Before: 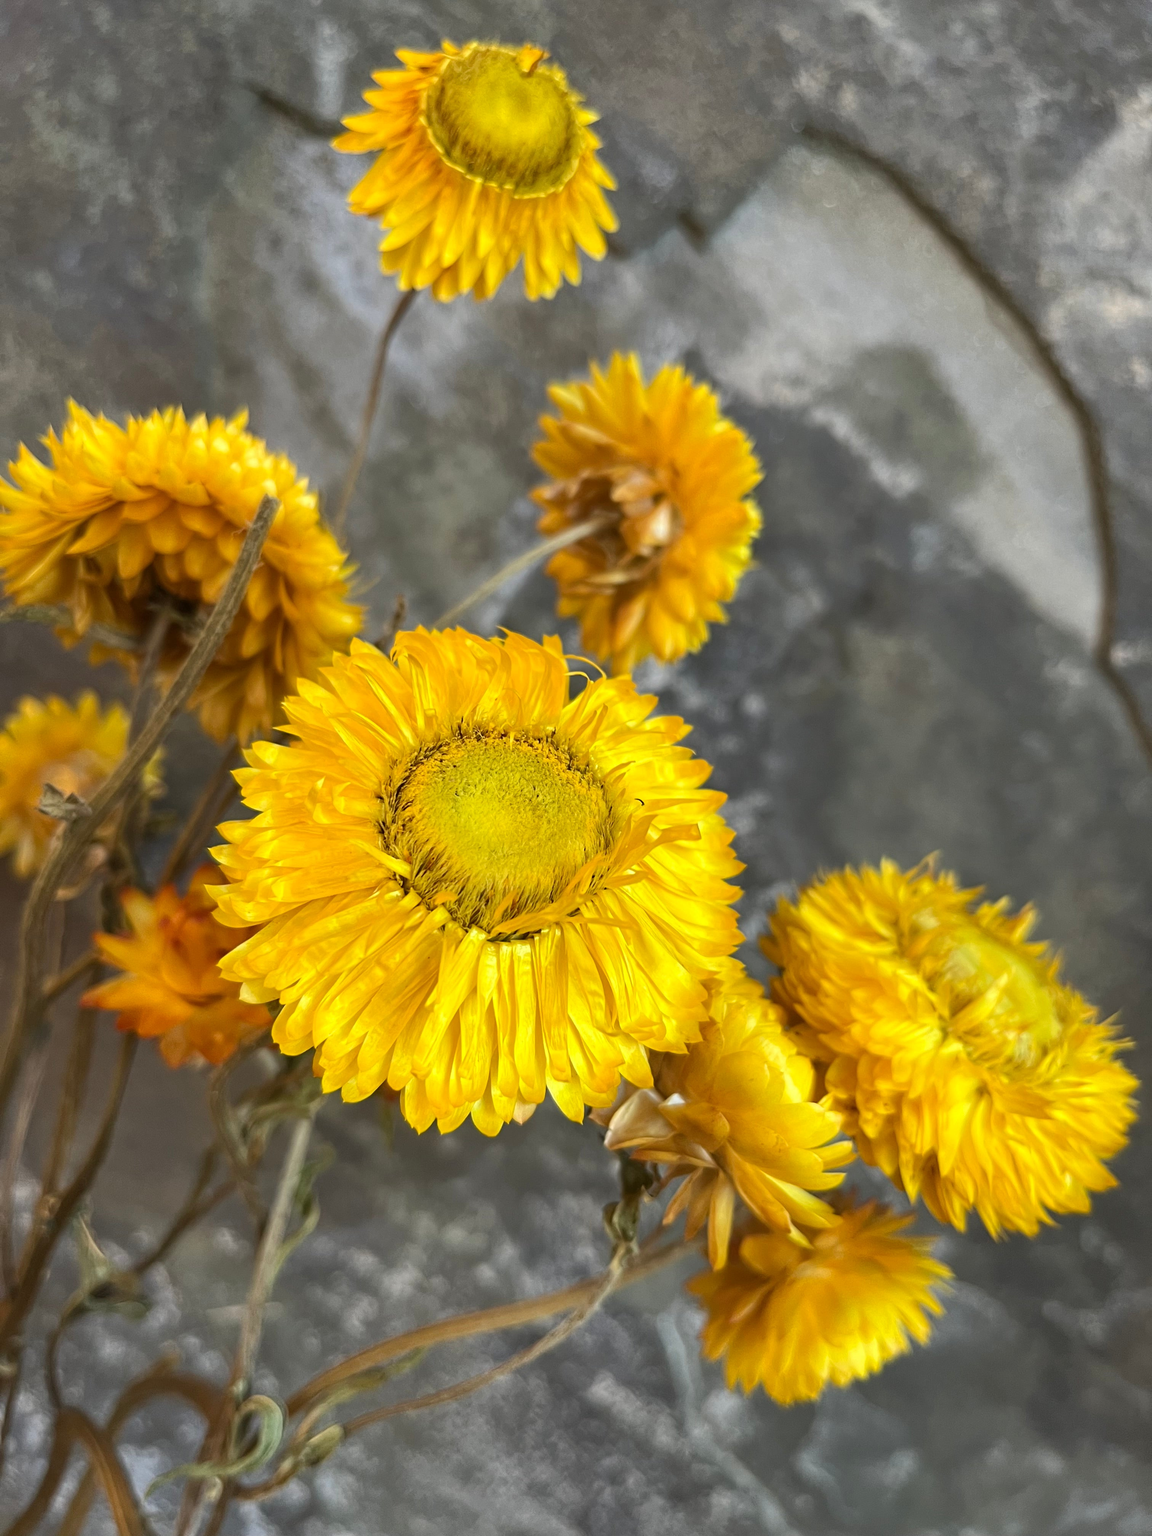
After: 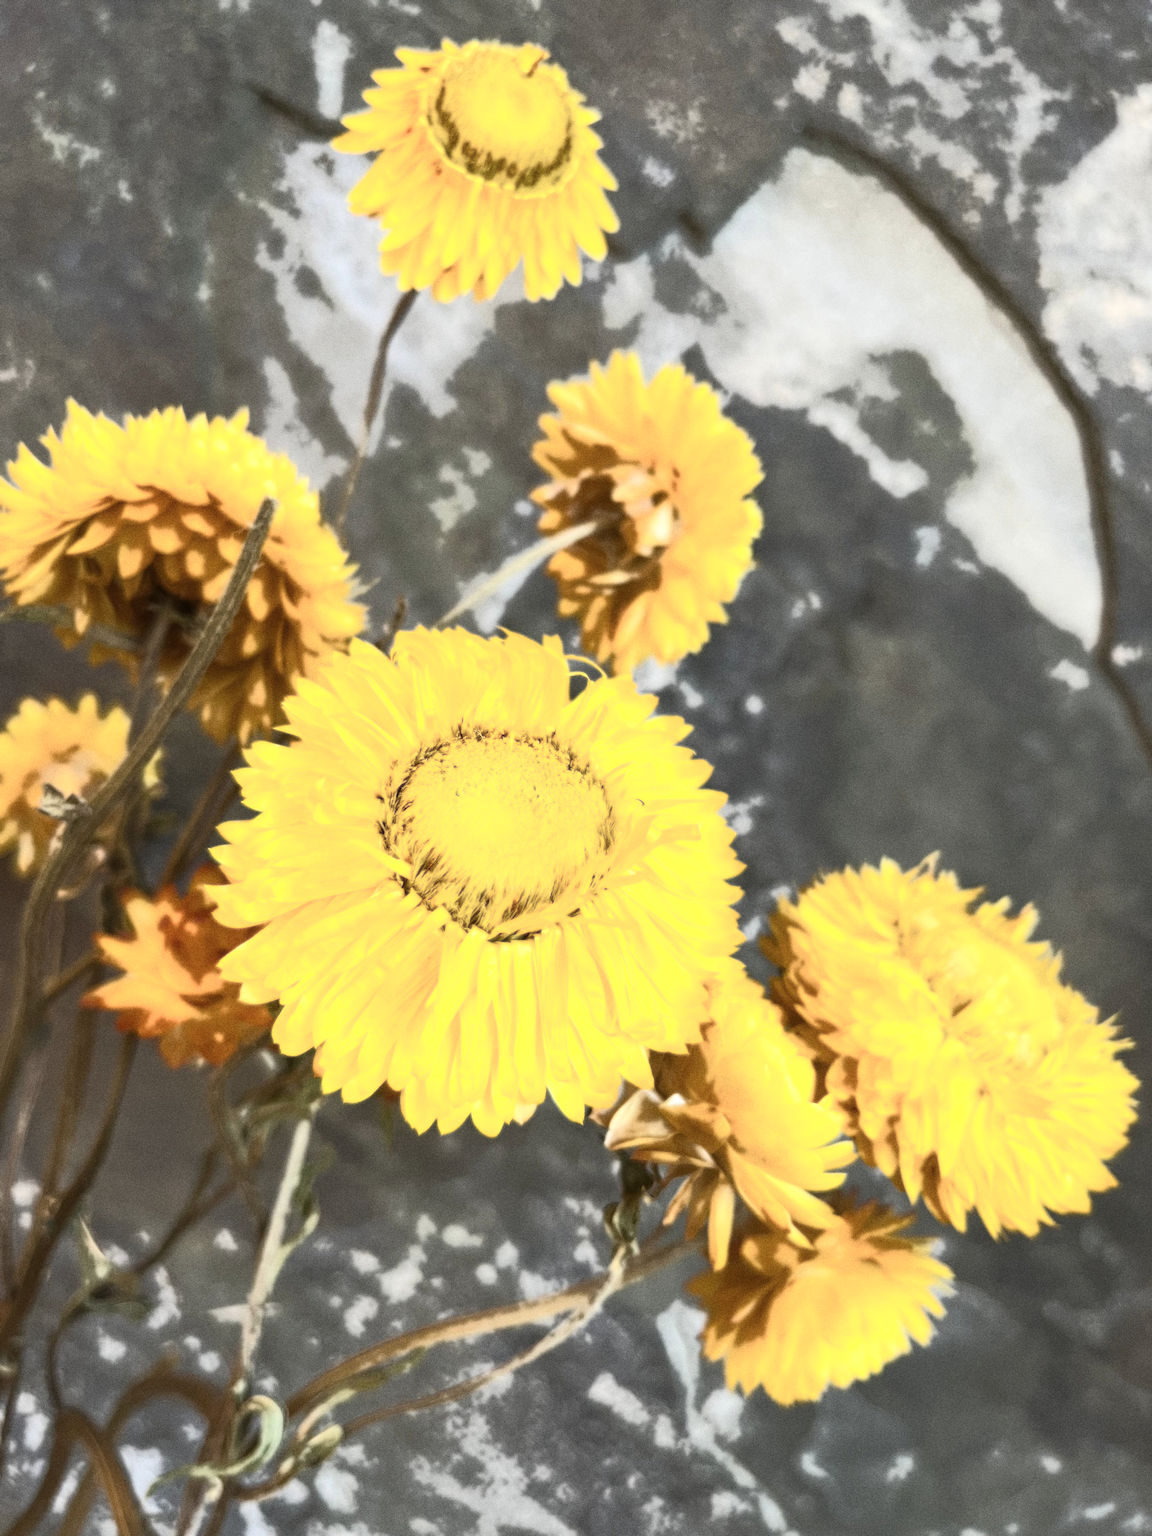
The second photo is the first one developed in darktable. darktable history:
grain: coarseness 0.09 ISO, strength 40%
bloom: size 0%, threshold 54.82%, strength 8.31%
color contrast: green-magenta contrast 0.84, blue-yellow contrast 0.86
